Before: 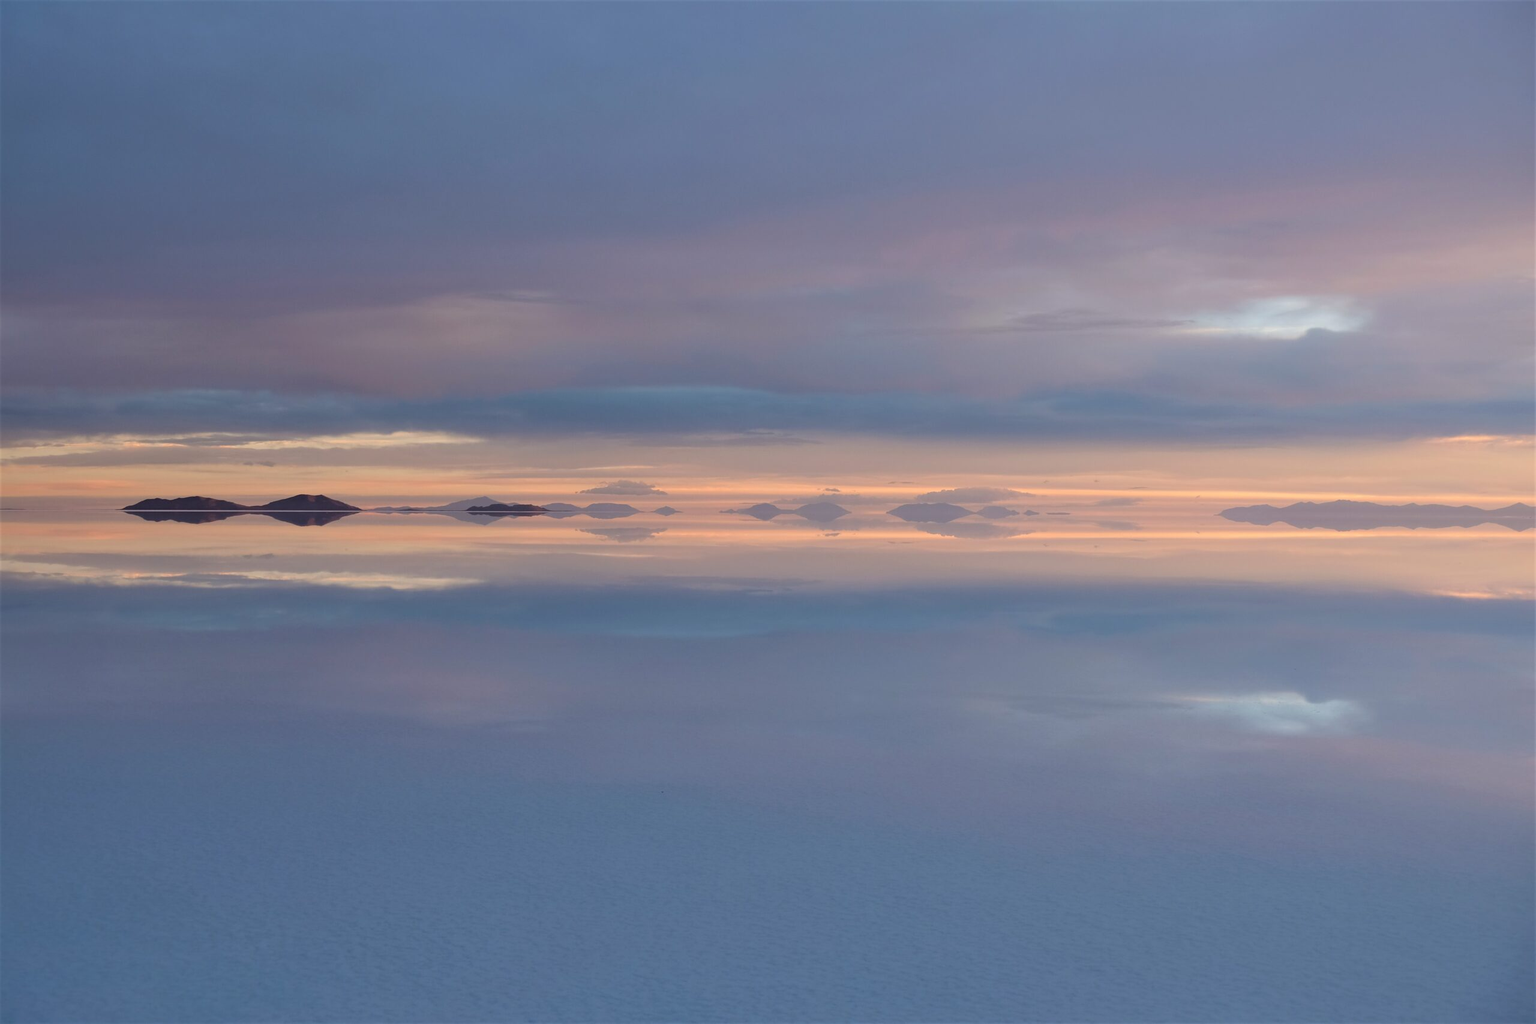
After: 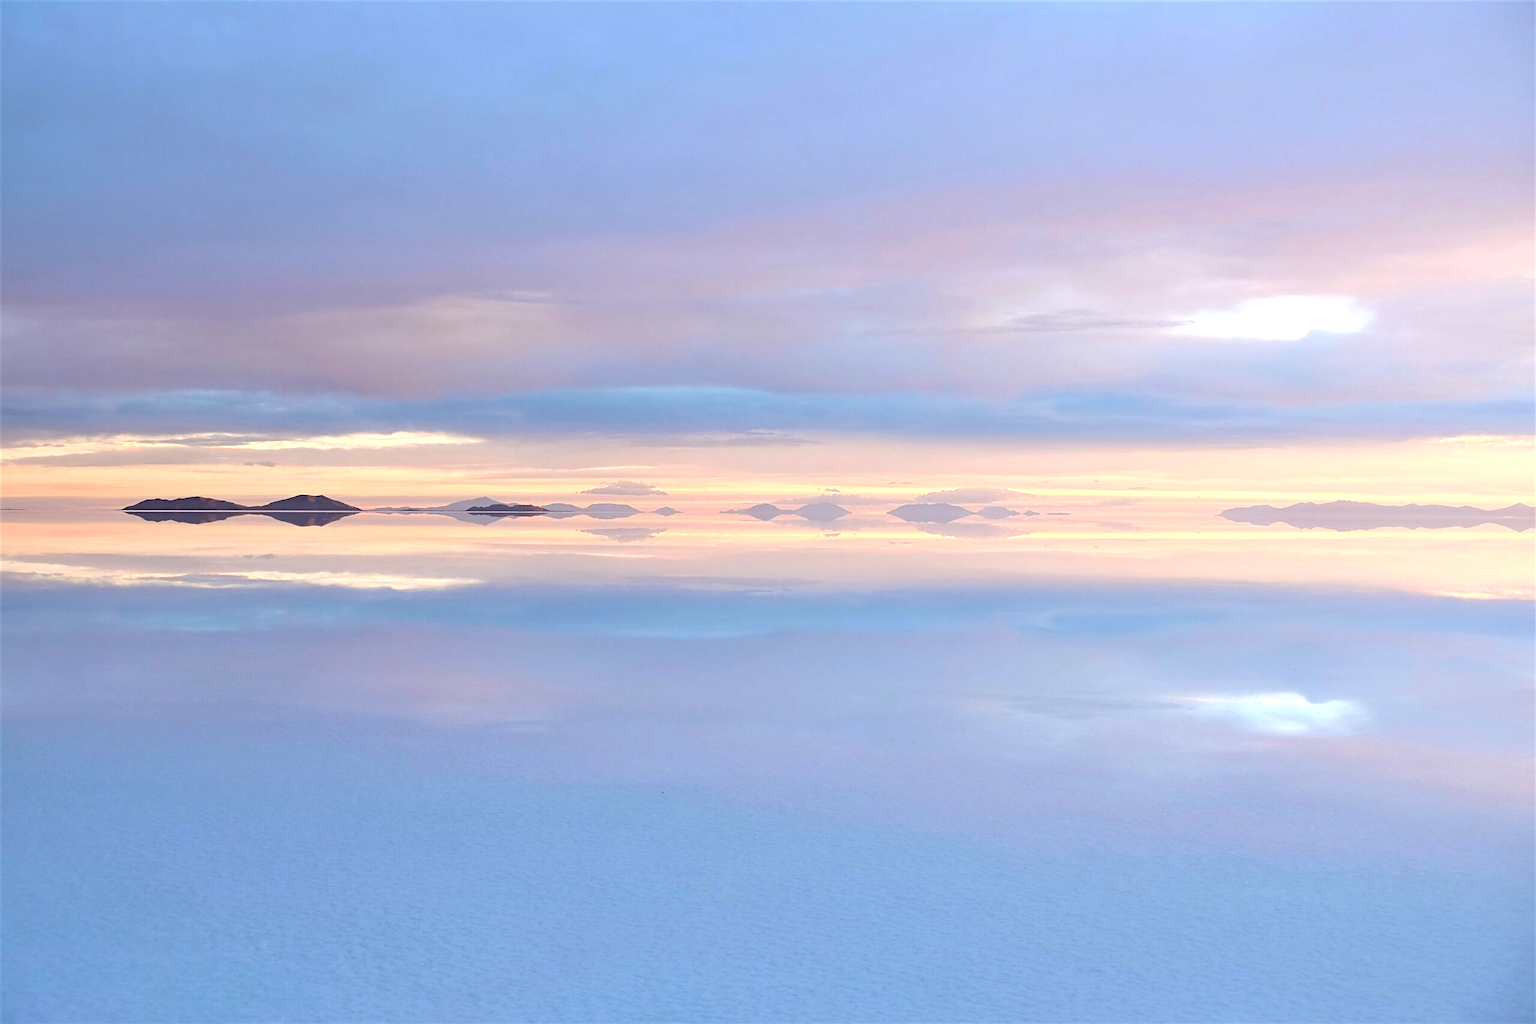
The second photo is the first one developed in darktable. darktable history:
exposure: black level correction 0, exposure 1.199 EV, compensate highlight preservation false
sharpen: radius 2.515, amount 0.336
color zones: curves: ch0 [(0.068, 0.464) (0.25, 0.5) (0.48, 0.508) (0.75, 0.536) (0.886, 0.476) (0.967, 0.456)]; ch1 [(0.066, 0.456) (0.25, 0.5) (0.616, 0.508) (0.746, 0.56) (0.934, 0.444)]
